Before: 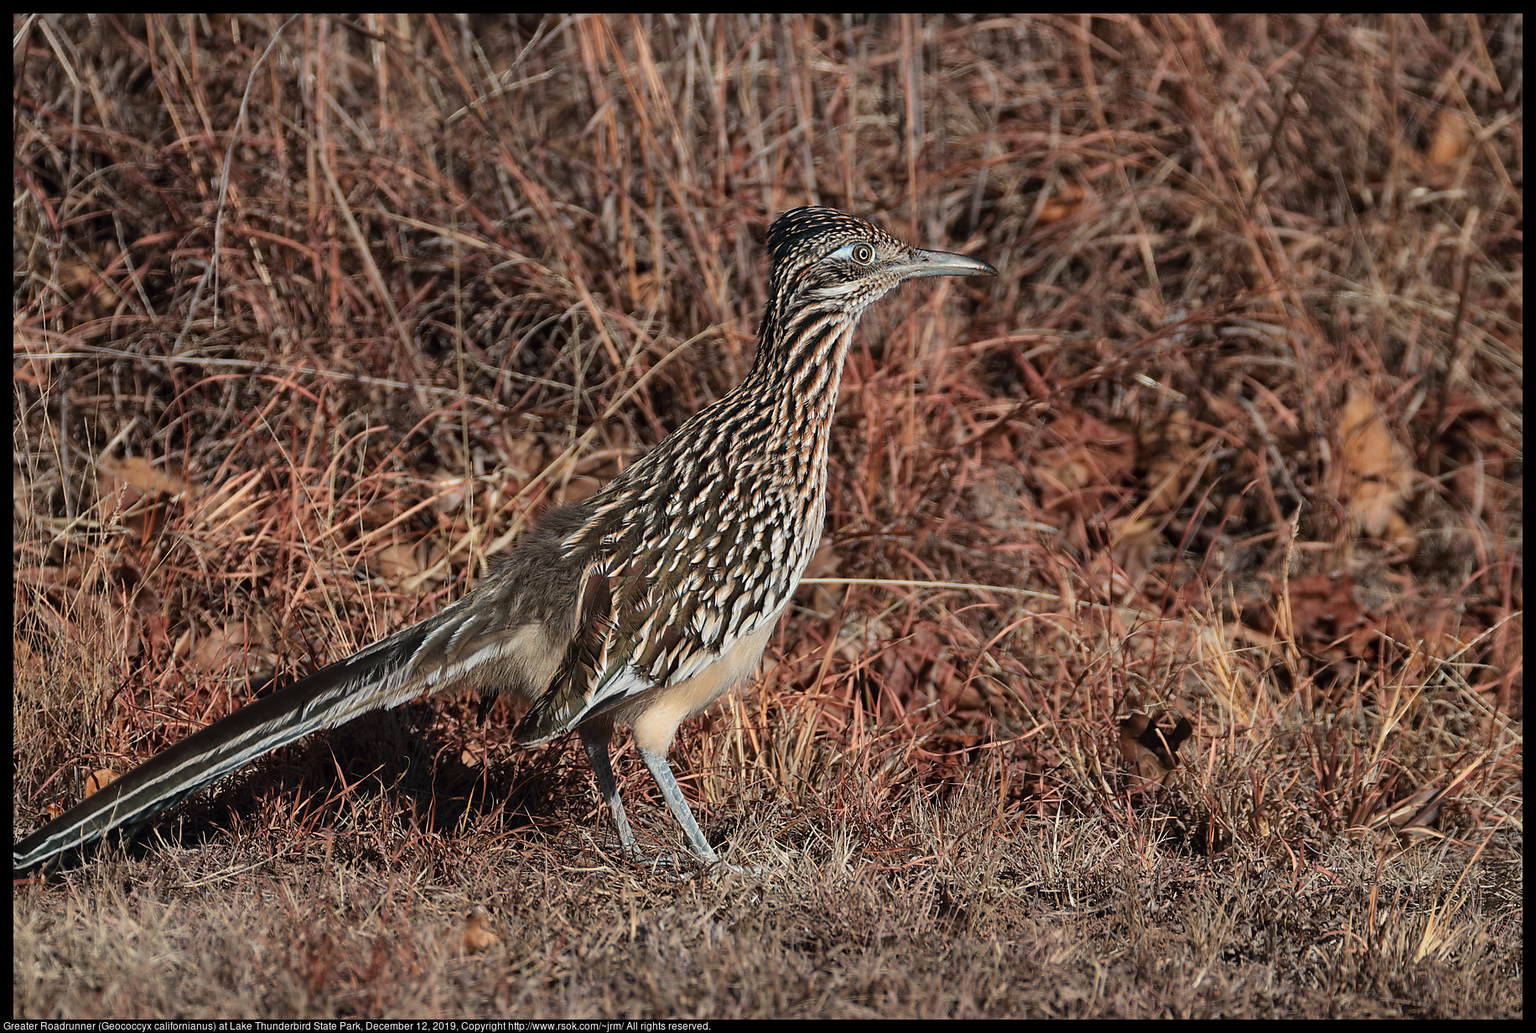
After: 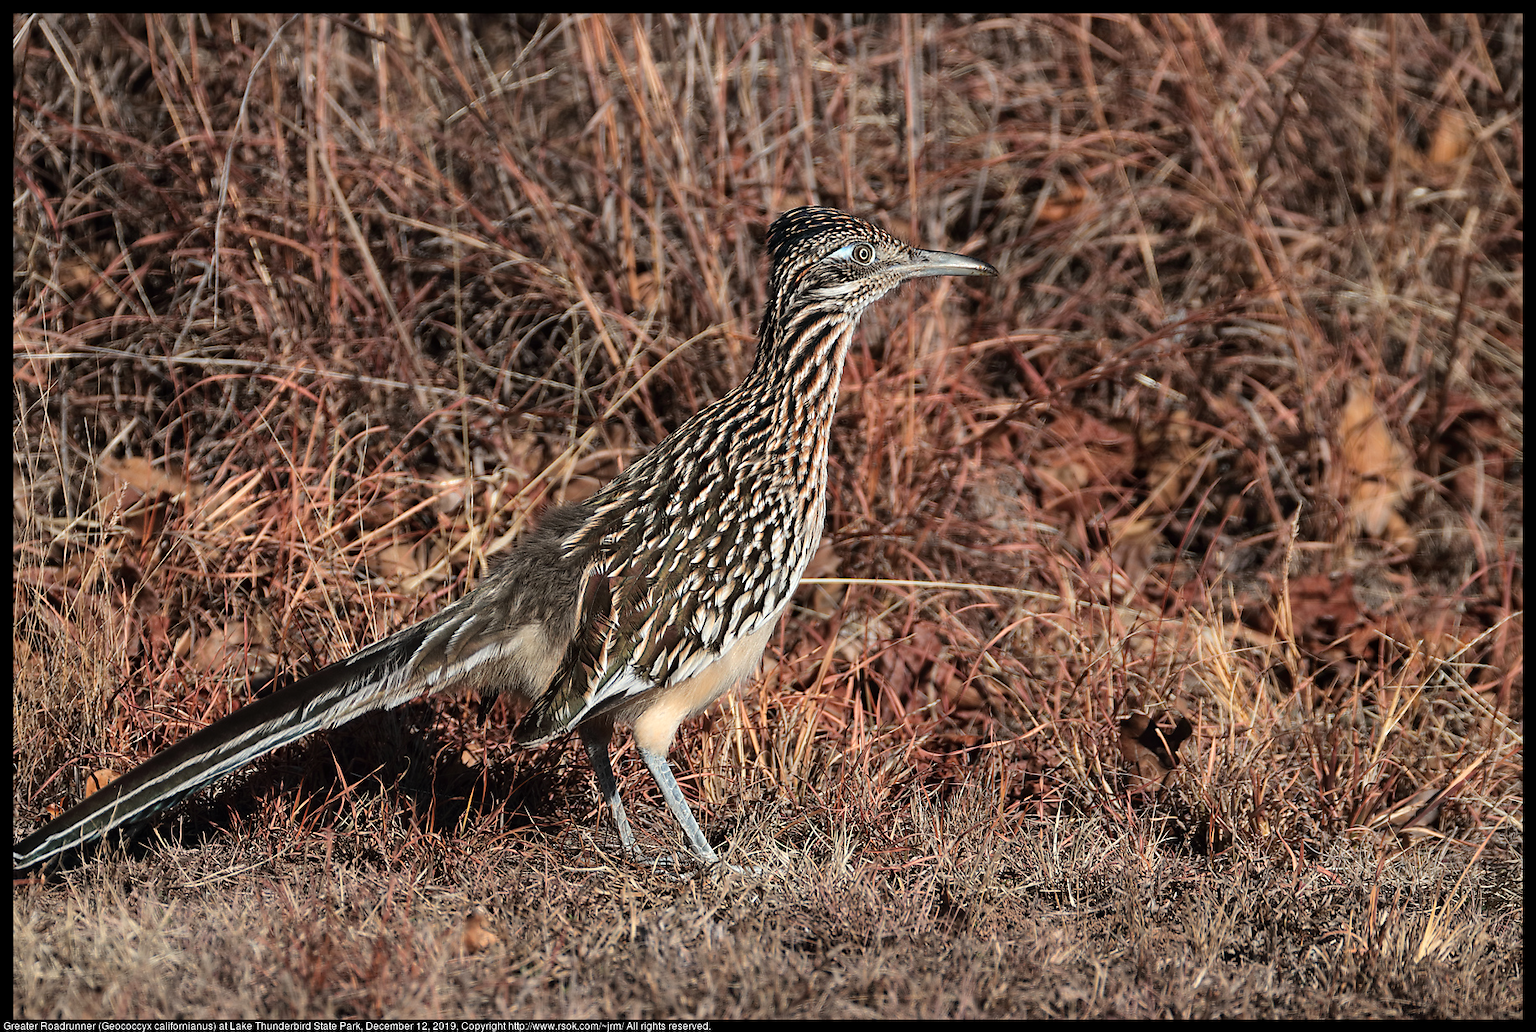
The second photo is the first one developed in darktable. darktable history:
tone equalizer: -8 EV -0.403 EV, -7 EV -0.424 EV, -6 EV -0.371 EV, -5 EV -0.185 EV, -3 EV 0.221 EV, -2 EV 0.31 EV, -1 EV 0.37 EV, +0 EV 0.445 EV, mask exposure compensation -0.507 EV
